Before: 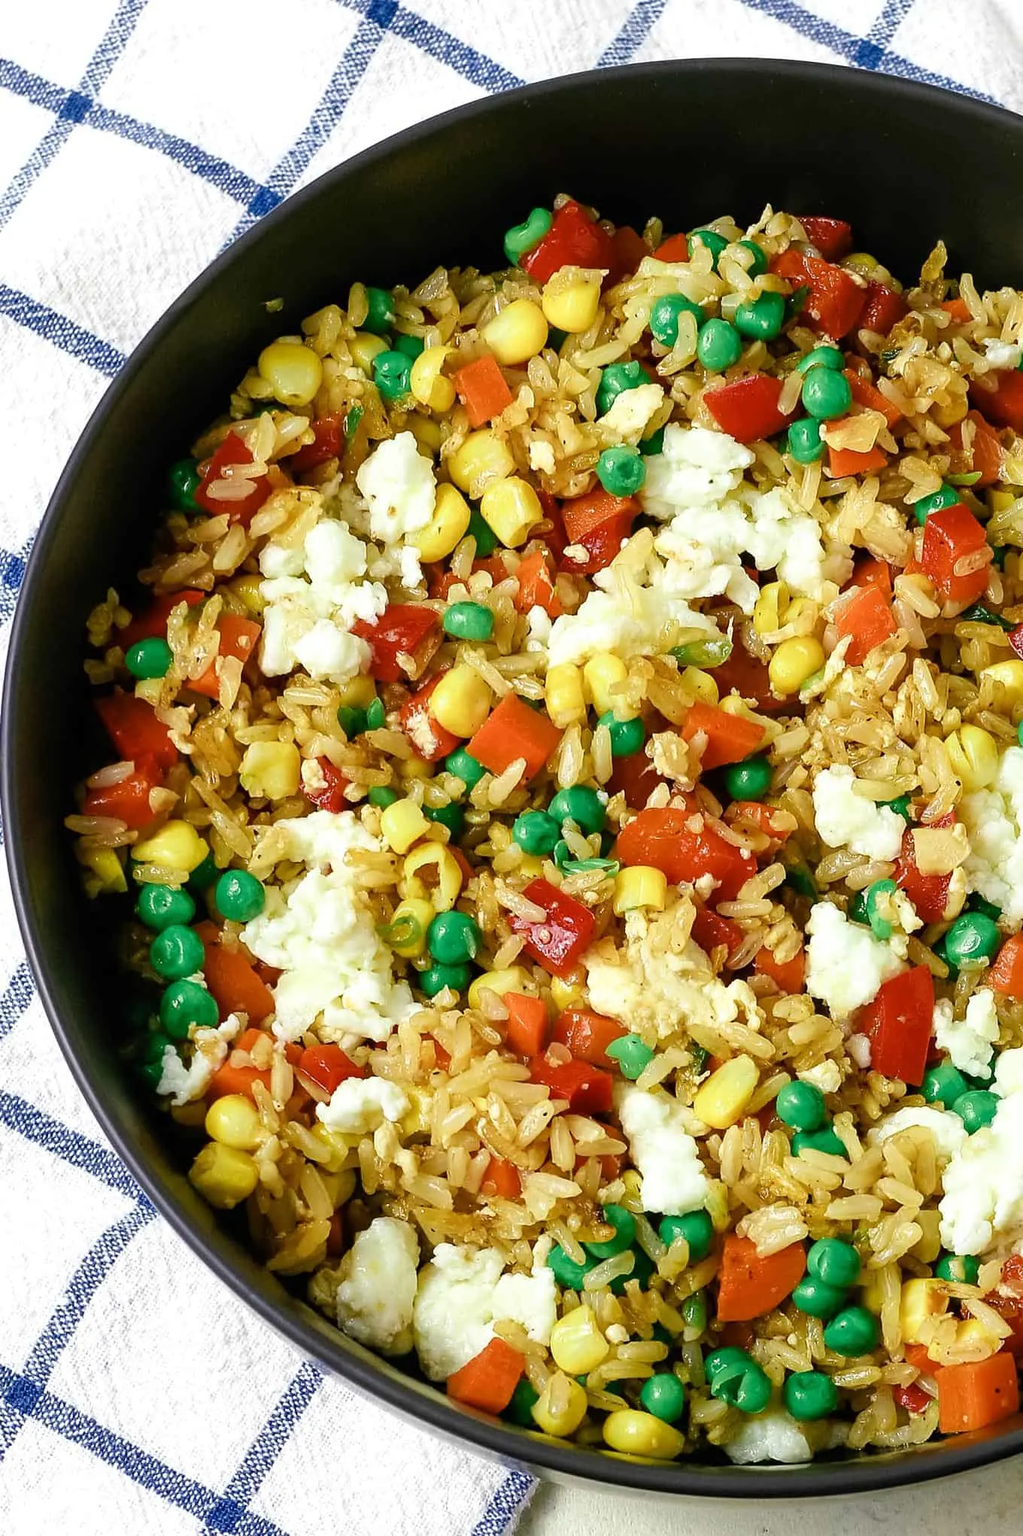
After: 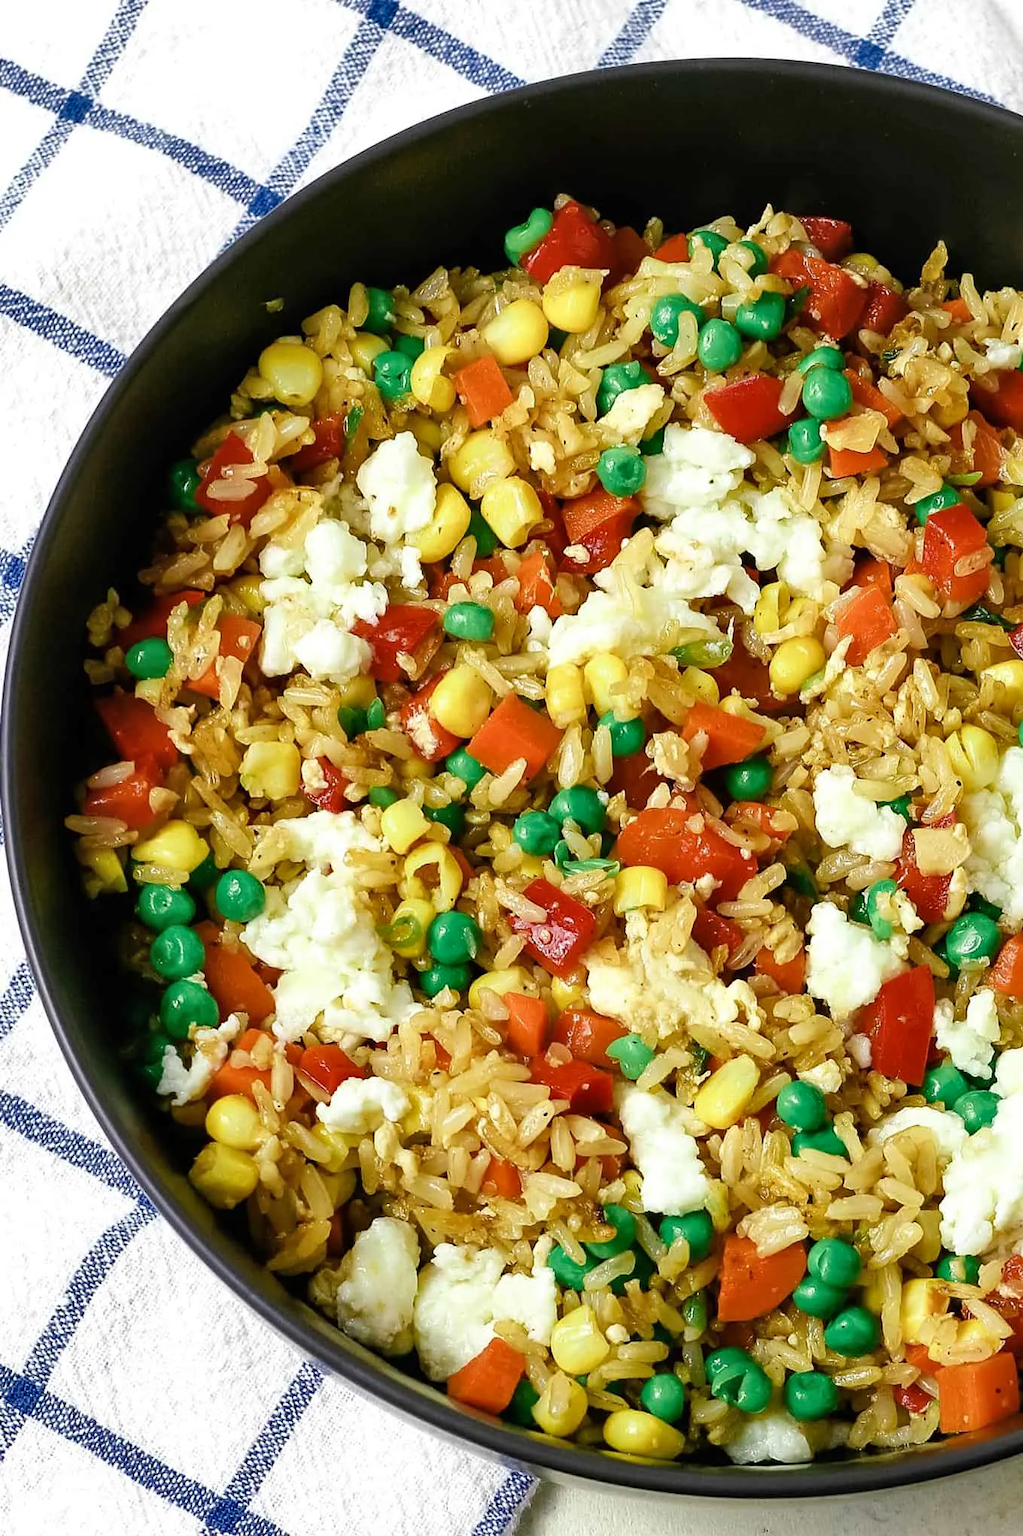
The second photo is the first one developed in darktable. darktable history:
shadows and highlights: shadows 36.26, highlights -28.08, soften with gaussian
